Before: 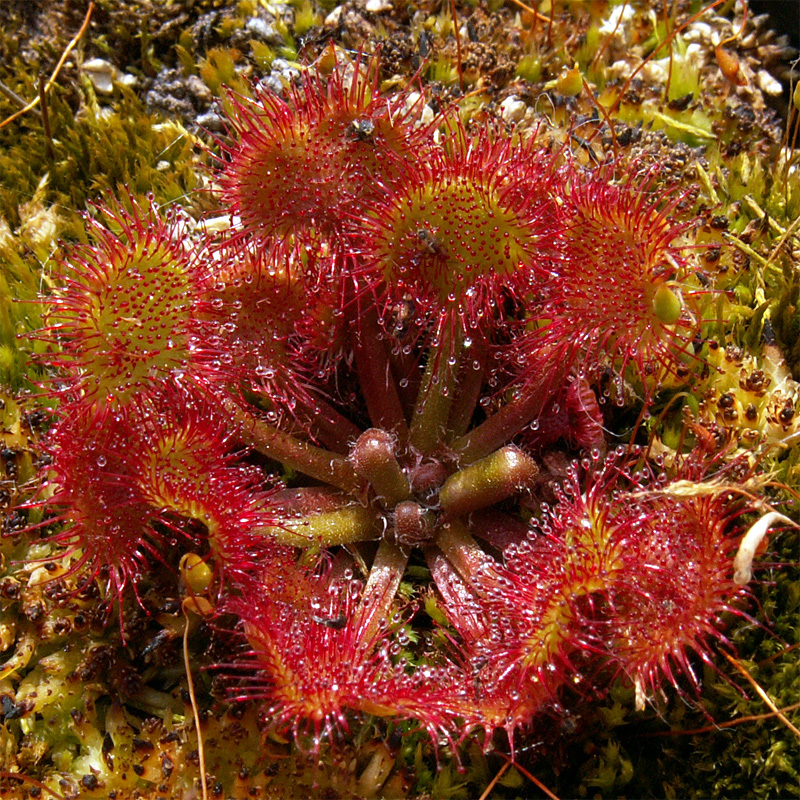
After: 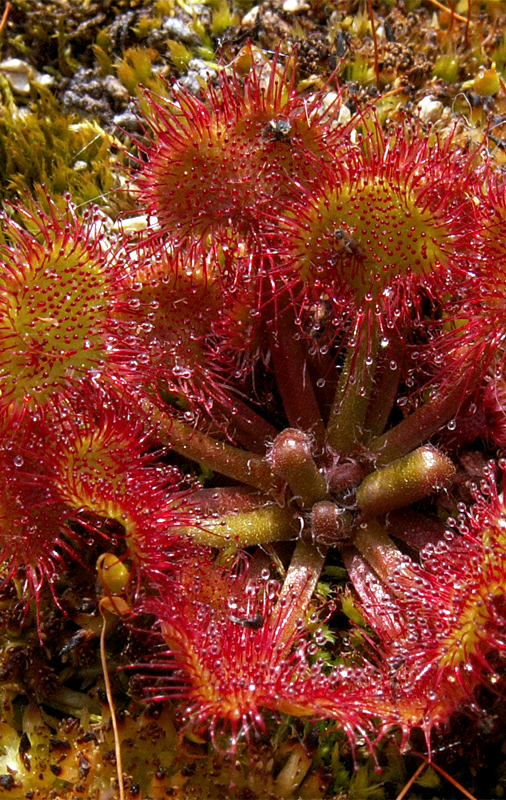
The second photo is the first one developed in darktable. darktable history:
crop: left 10.439%, right 26.31%
local contrast: highlights 103%, shadows 103%, detail 119%, midtone range 0.2
